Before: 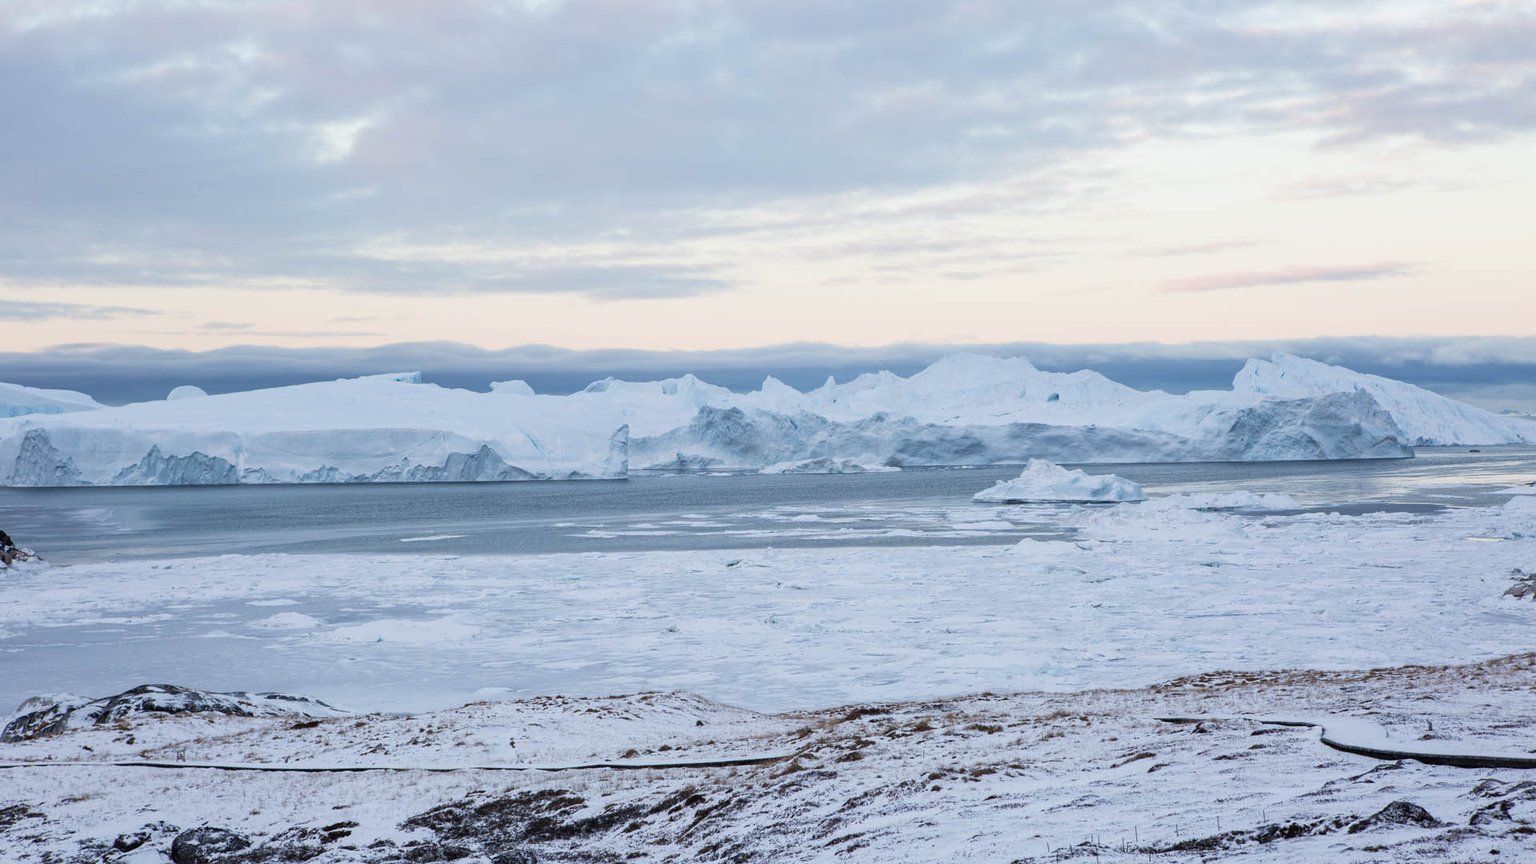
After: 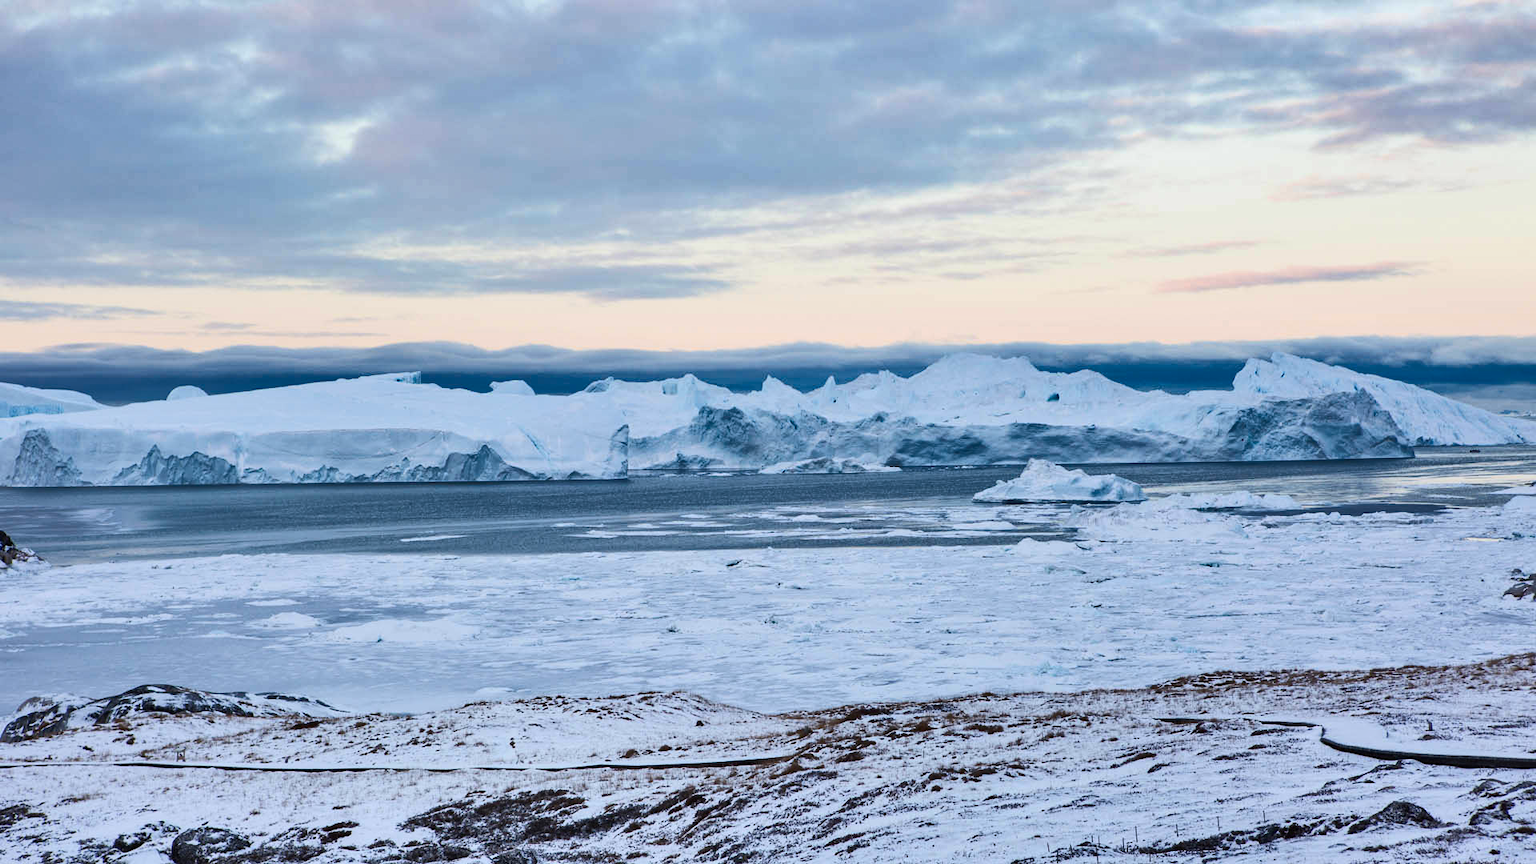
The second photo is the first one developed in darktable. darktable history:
shadows and highlights: radius 108.52, shadows 44.07, highlights -67.8, low approximation 0.01, soften with gaussian
contrast brightness saturation: contrast 0.2, brightness 0.16, saturation 0.22
